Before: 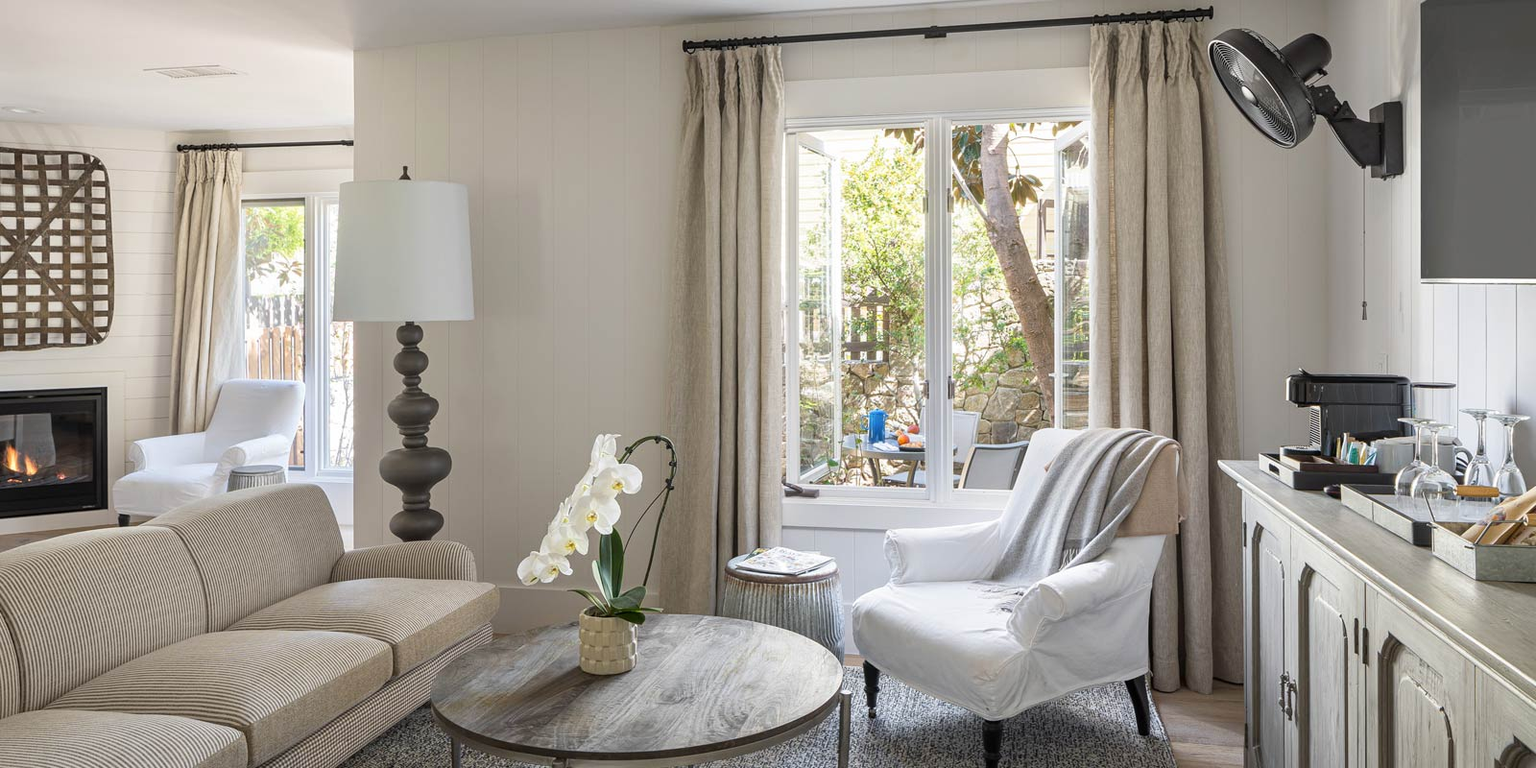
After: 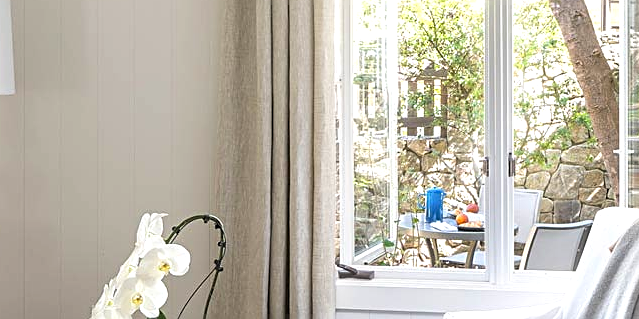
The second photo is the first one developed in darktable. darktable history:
crop: left 30%, top 30%, right 30%, bottom 30%
exposure: exposure 0.376 EV, compensate highlight preservation false
levels: levels [0.026, 0.507, 0.987]
sharpen: on, module defaults
